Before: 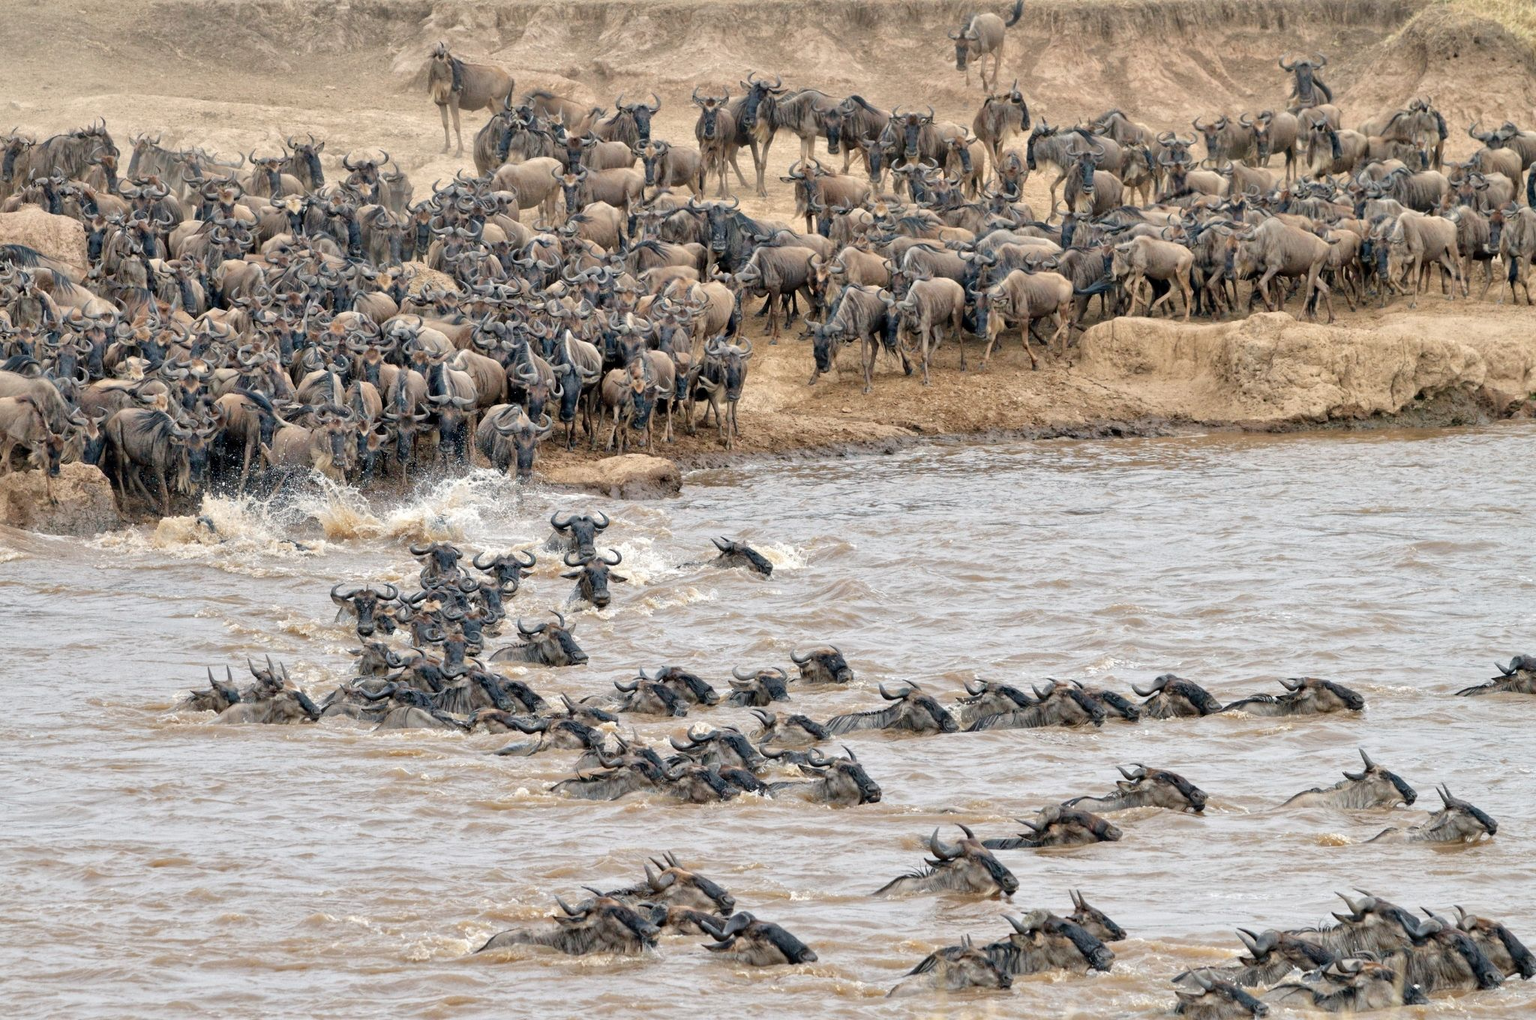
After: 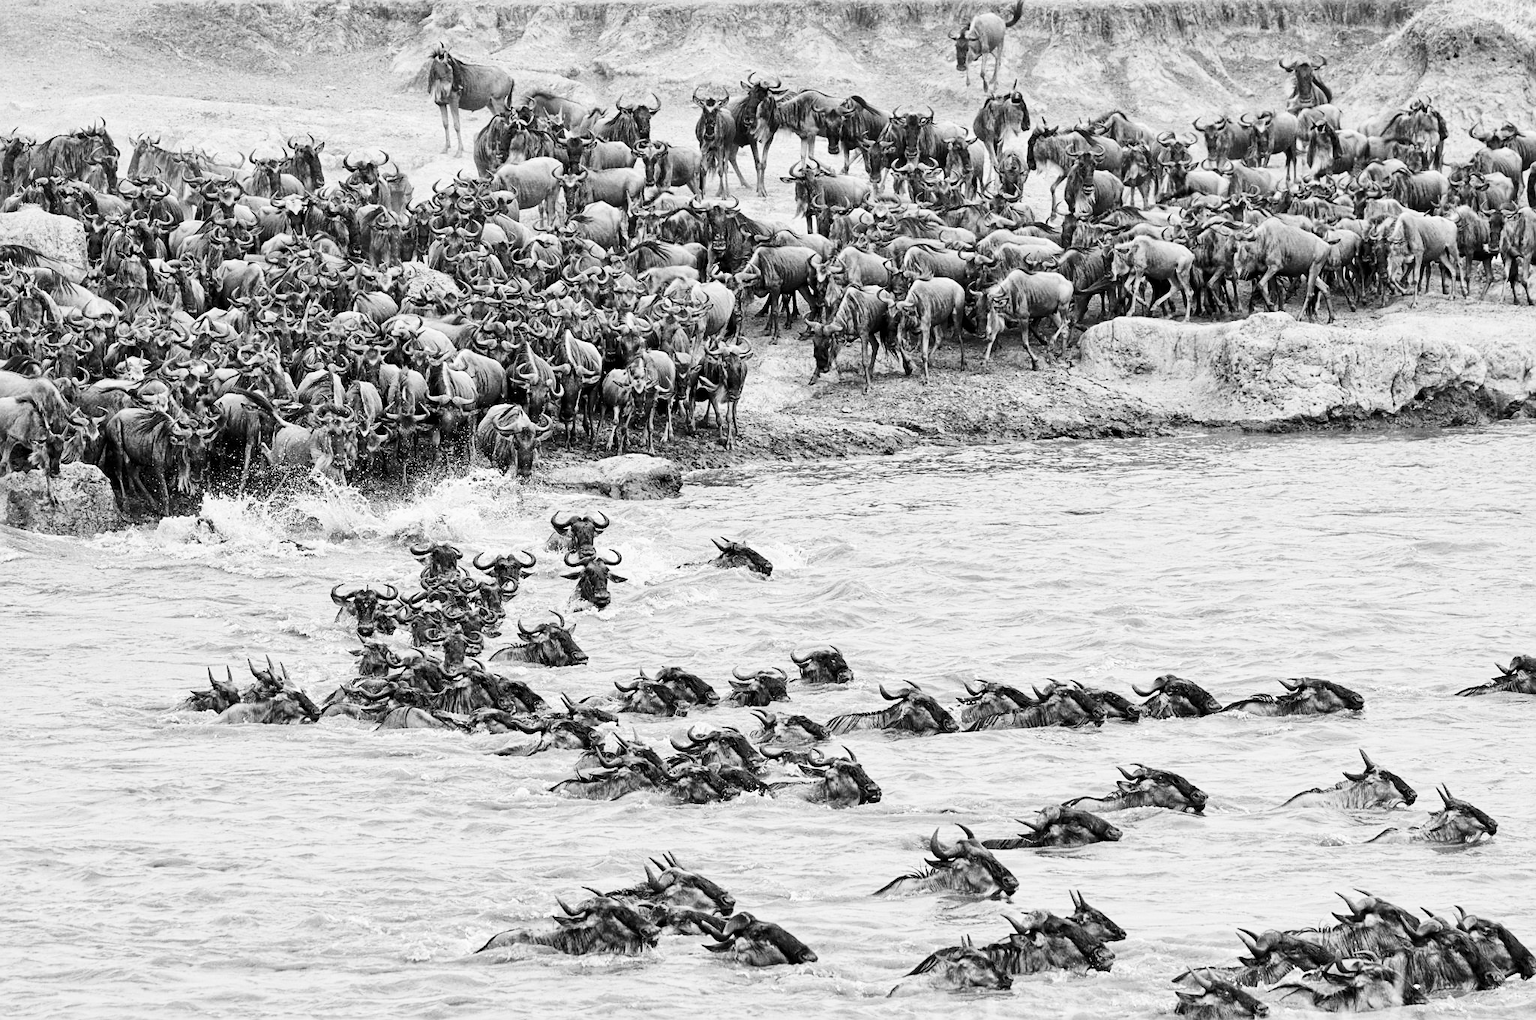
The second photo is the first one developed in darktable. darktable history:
monochrome: a 32, b 64, size 2.3
sharpen: on, module defaults
contrast brightness saturation: contrast 0.4, brightness 0.1, saturation 0.21
